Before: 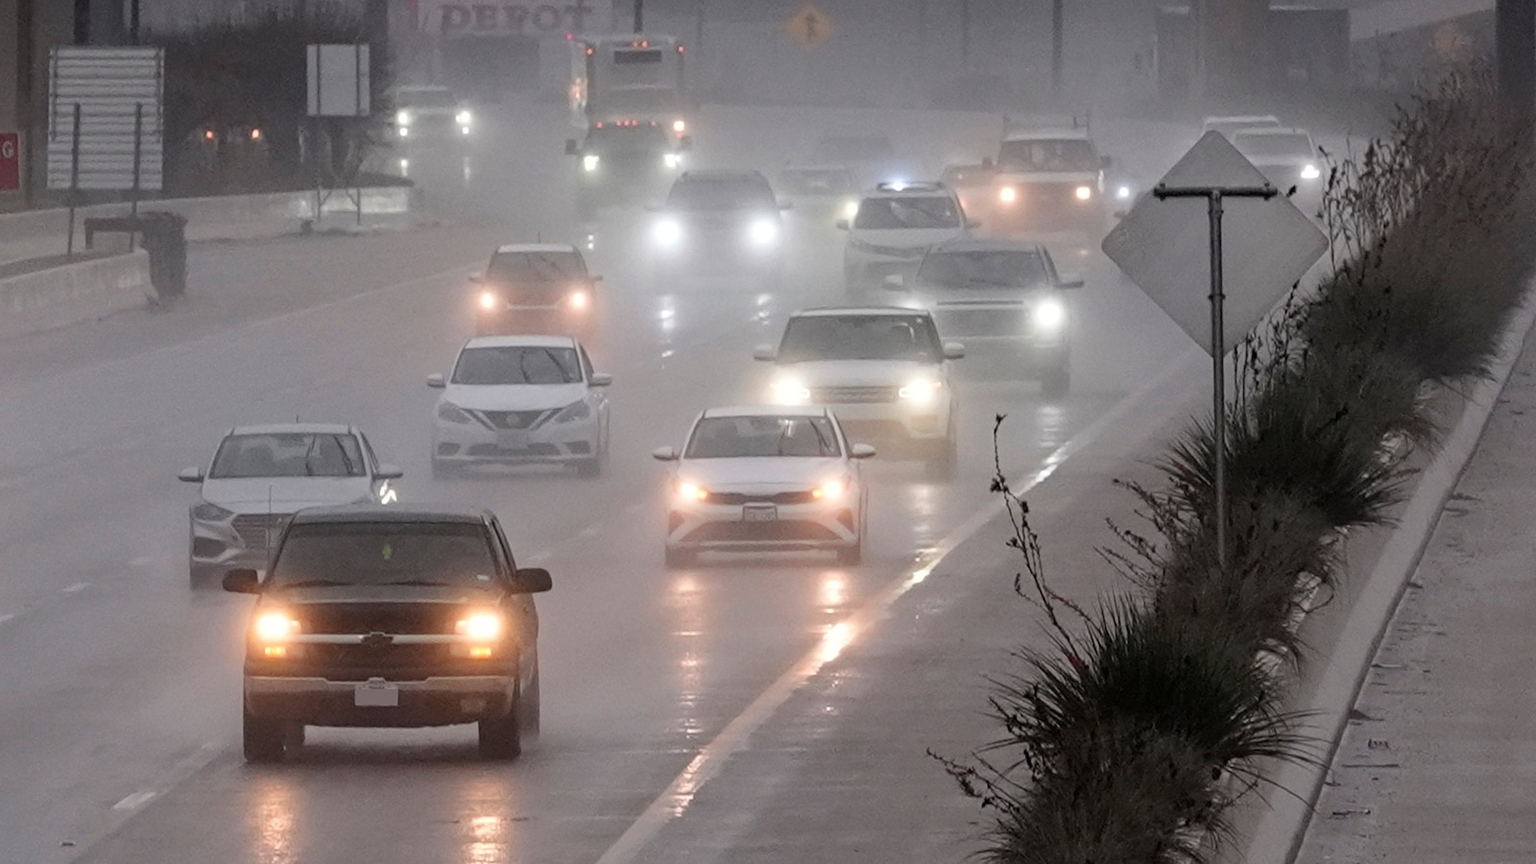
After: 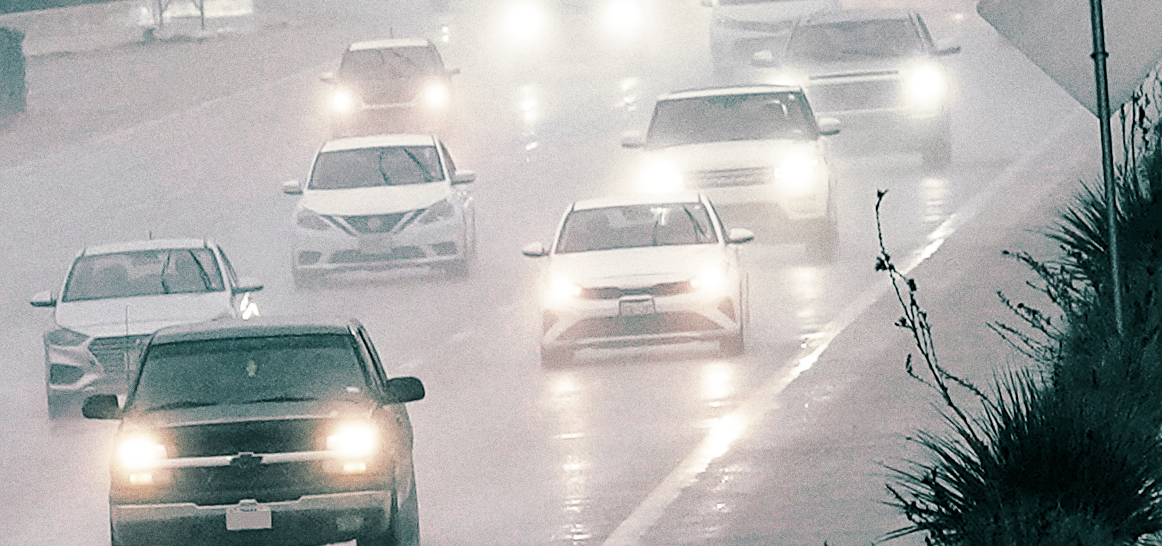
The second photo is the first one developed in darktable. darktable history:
split-toning: shadows › hue 186.43°, highlights › hue 49.29°, compress 30.29%
levels: mode automatic, black 0.023%, white 99.97%, levels [0.062, 0.494, 0.925]
base curve: curves: ch0 [(0, 0) (0.032, 0.037) (0.105, 0.228) (0.435, 0.76) (0.856, 0.983) (1, 1)], preserve colors none
rotate and perspective: rotation -3.18°, automatic cropping off
grain: coarseness 8.68 ISO, strength 31.94%
color zones: curves: ch0 [(0, 0.6) (0.129, 0.508) (0.193, 0.483) (0.429, 0.5) (0.571, 0.5) (0.714, 0.5) (0.857, 0.5) (1, 0.6)]; ch1 [(0, 0.481) (0.112, 0.245) (0.213, 0.223) (0.429, 0.233) (0.571, 0.231) (0.683, 0.242) (0.857, 0.296) (1, 0.481)]
crop: left 11.123%, top 27.61%, right 18.3%, bottom 17.034%
sharpen: amount 0.575
